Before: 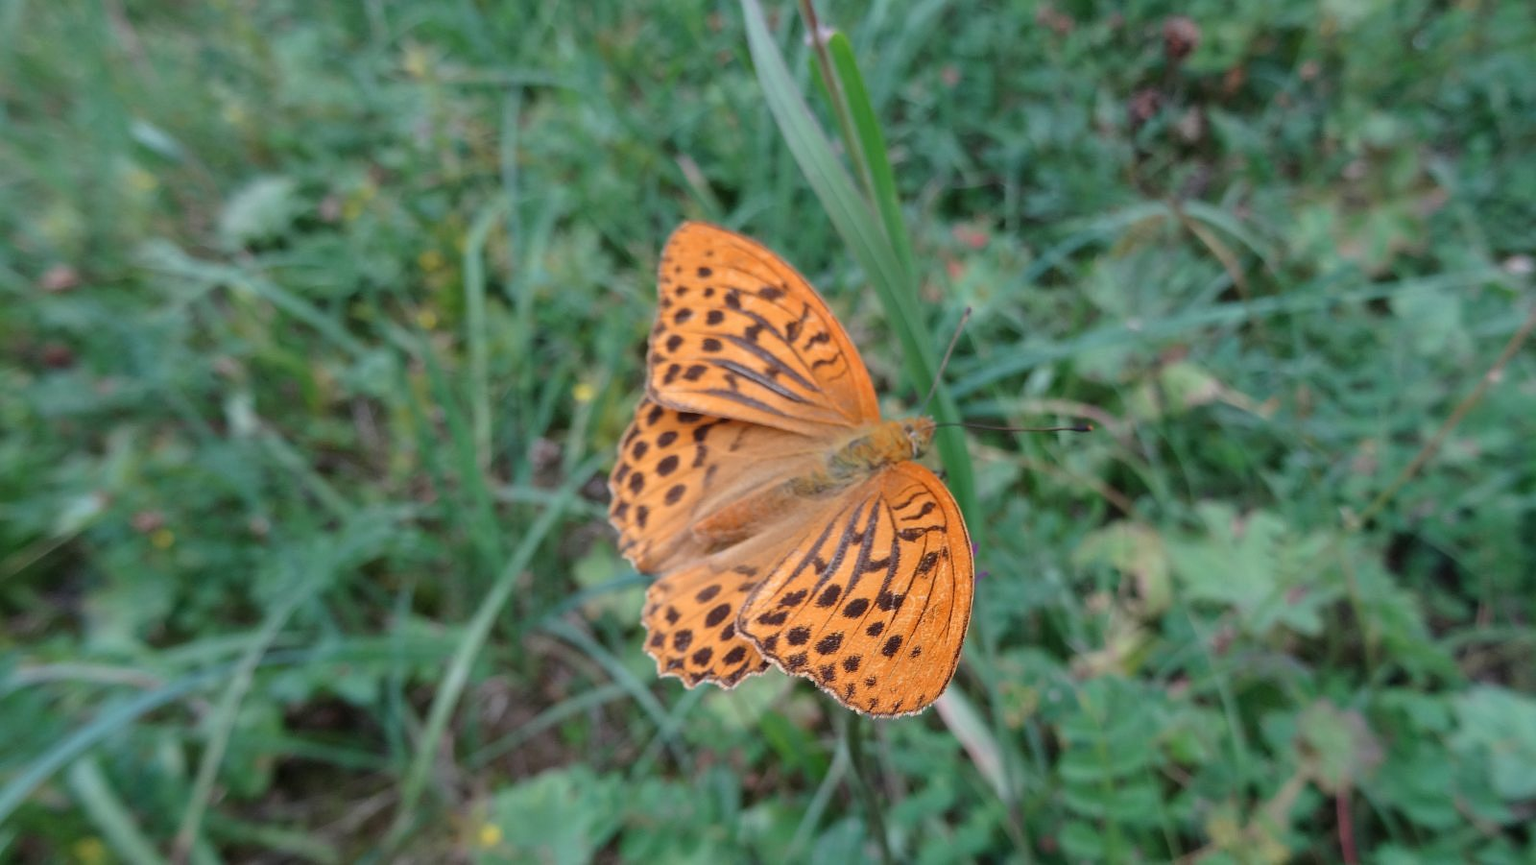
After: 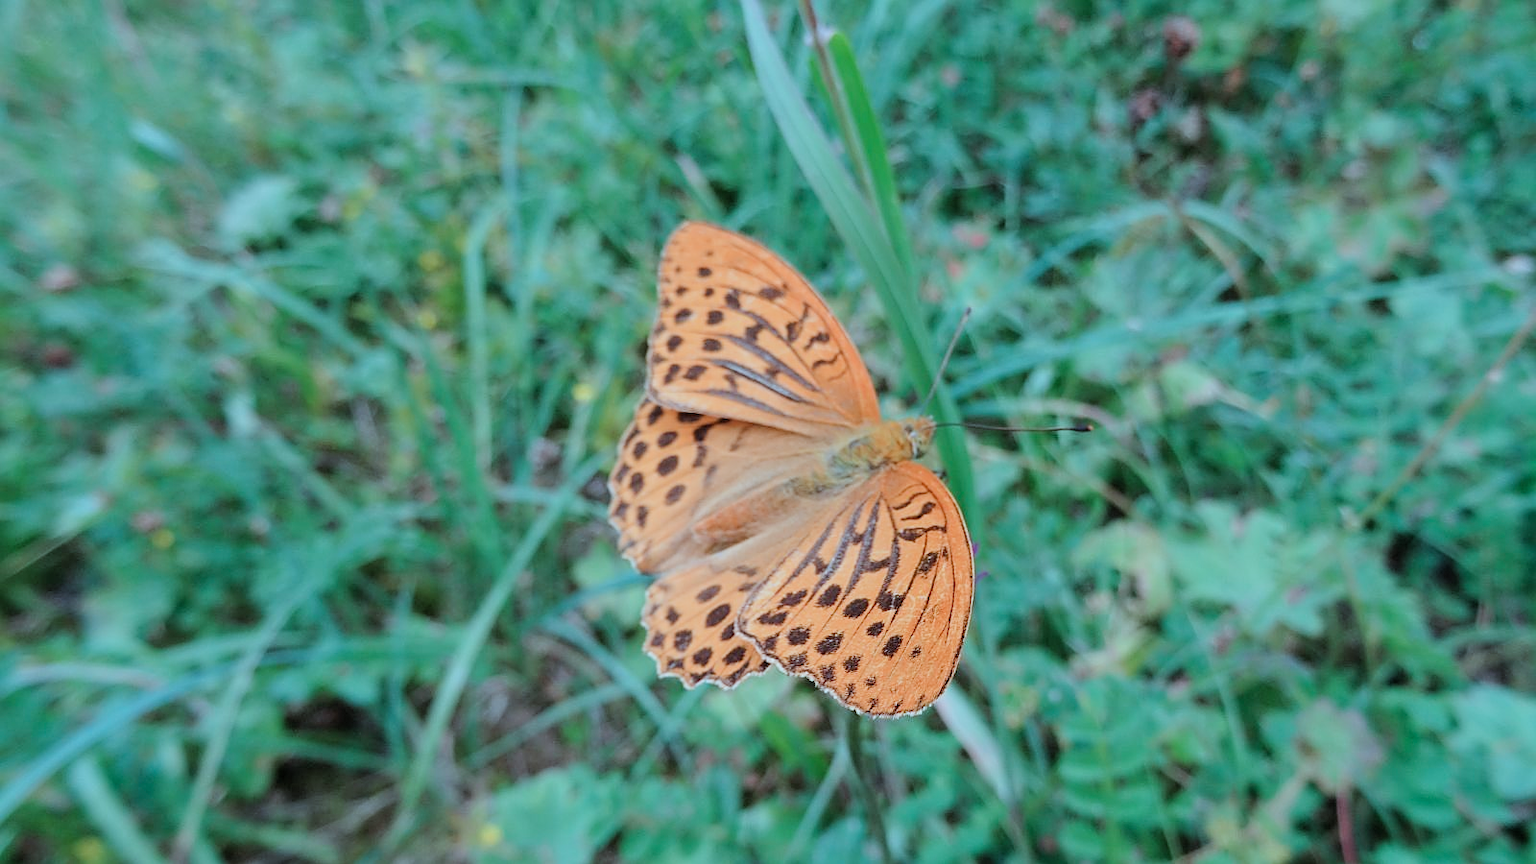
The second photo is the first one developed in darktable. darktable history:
filmic rgb: black relative exposure -7.65 EV, white relative exposure 4.56 EV, hardness 3.61
color correction: highlights a* -11.71, highlights b* -15.58
exposure: black level correction 0, exposure 0.6 EV, compensate highlight preservation false
sharpen: on, module defaults
